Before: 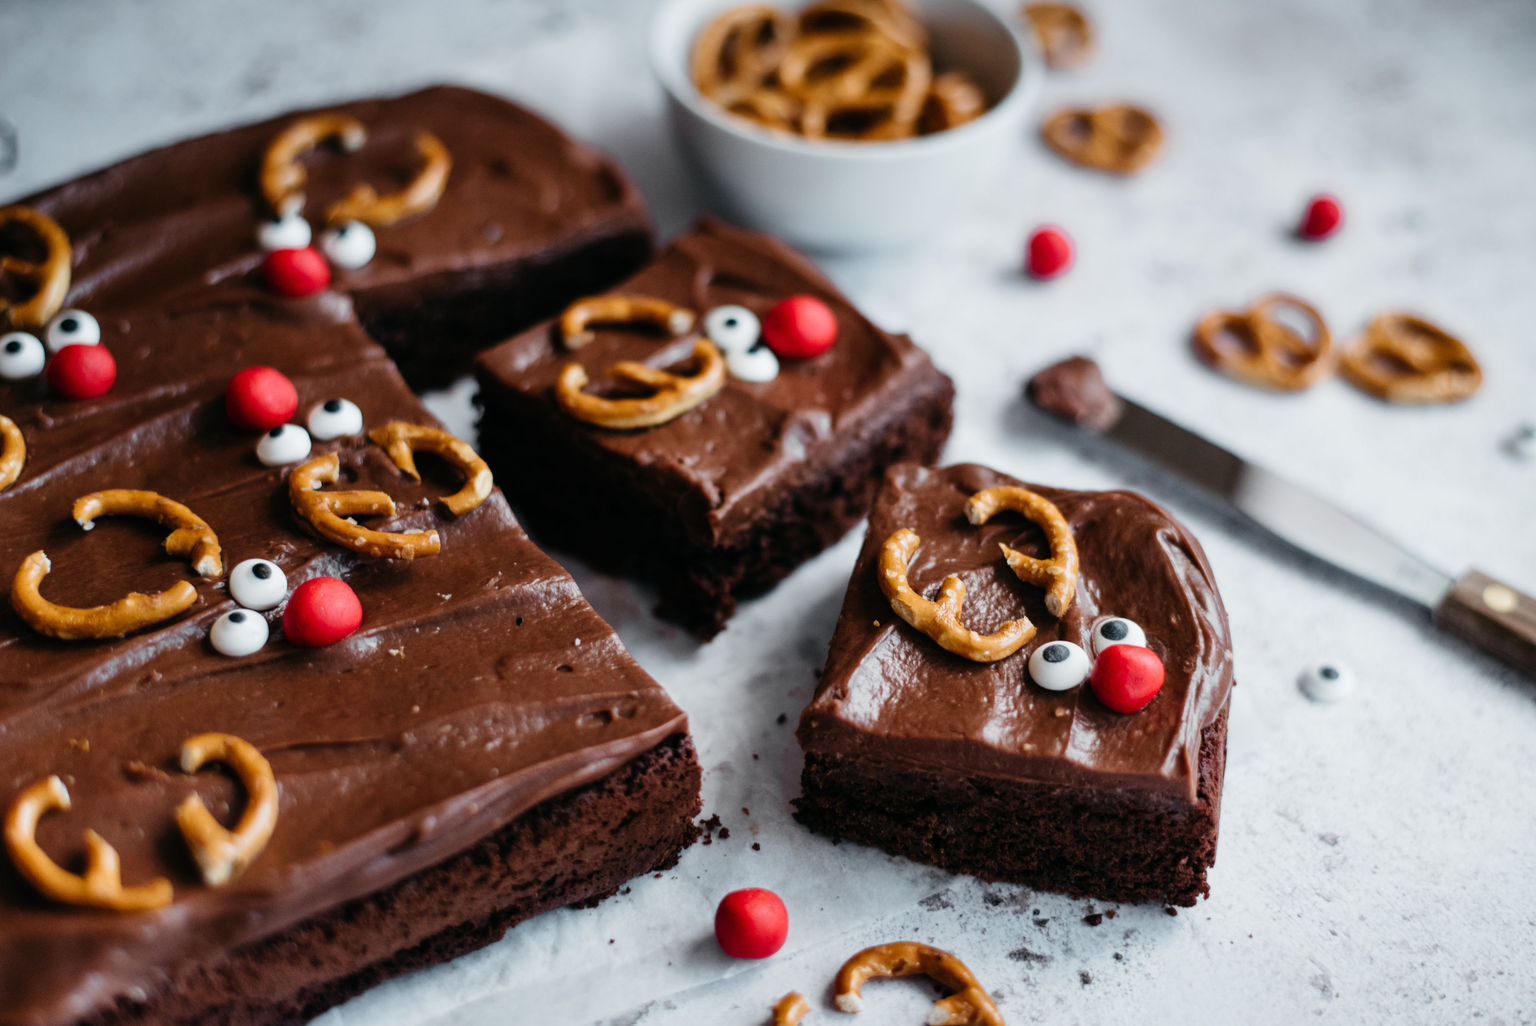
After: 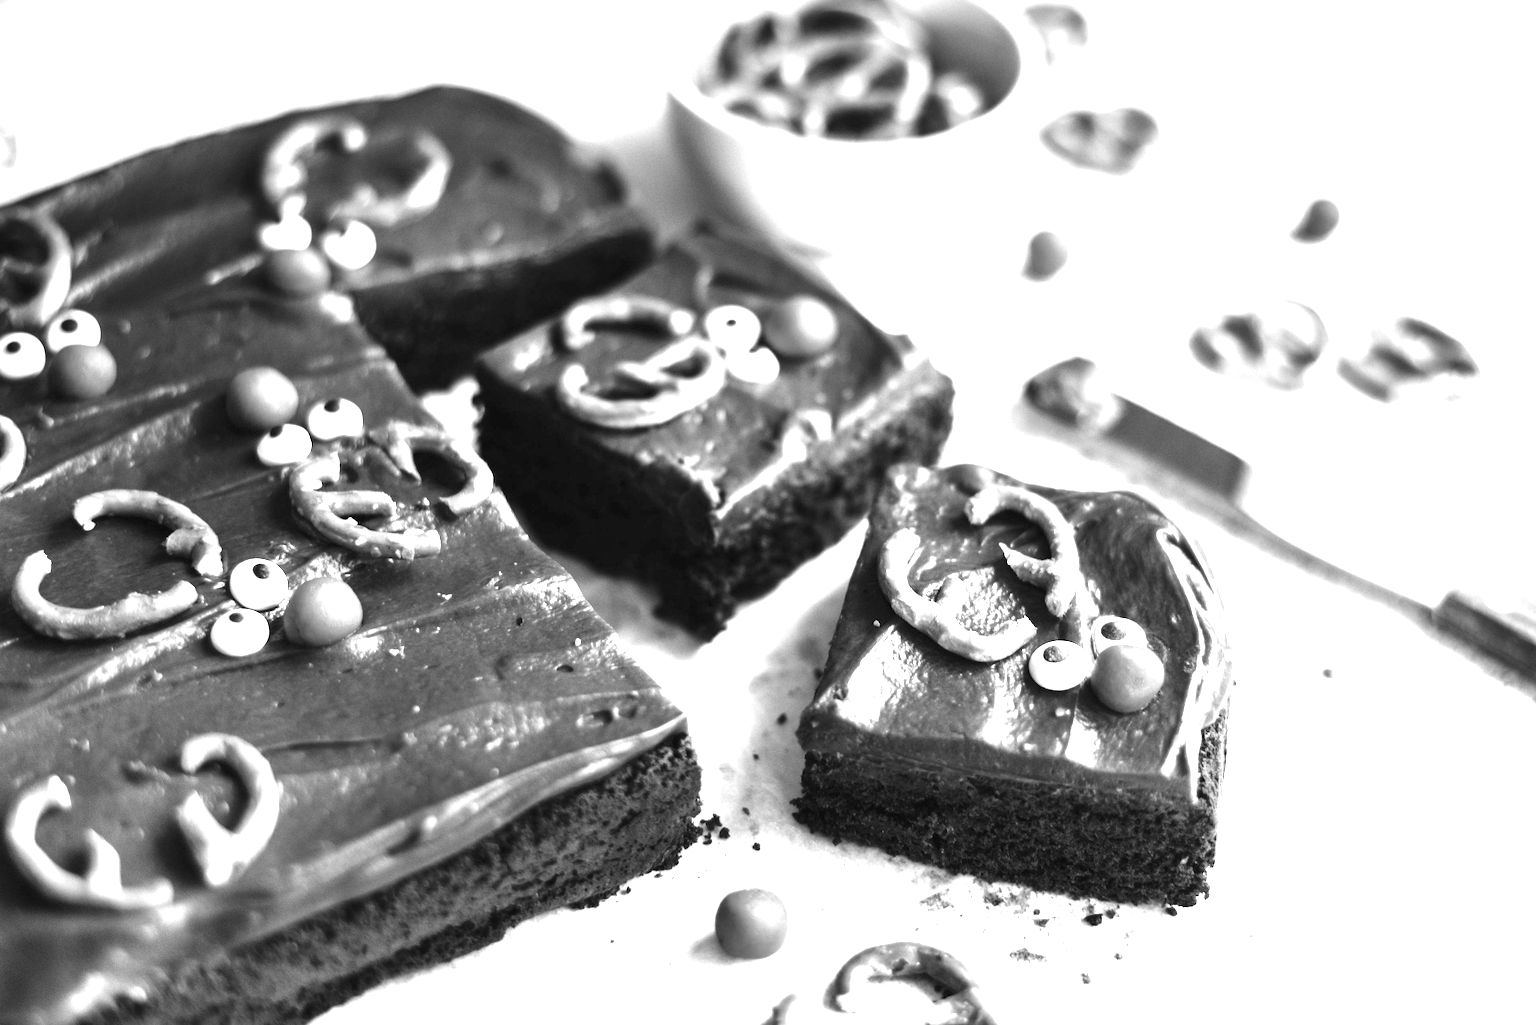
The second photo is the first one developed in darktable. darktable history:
exposure: black level correction 0, exposure 2.148 EV, compensate highlight preservation false
color calibration: output gray [0.18, 0.41, 0.41, 0], gray › normalize channels true, illuminant as shot in camera, x 0.366, y 0.378, temperature 4426 K, gamut compression 0.005
